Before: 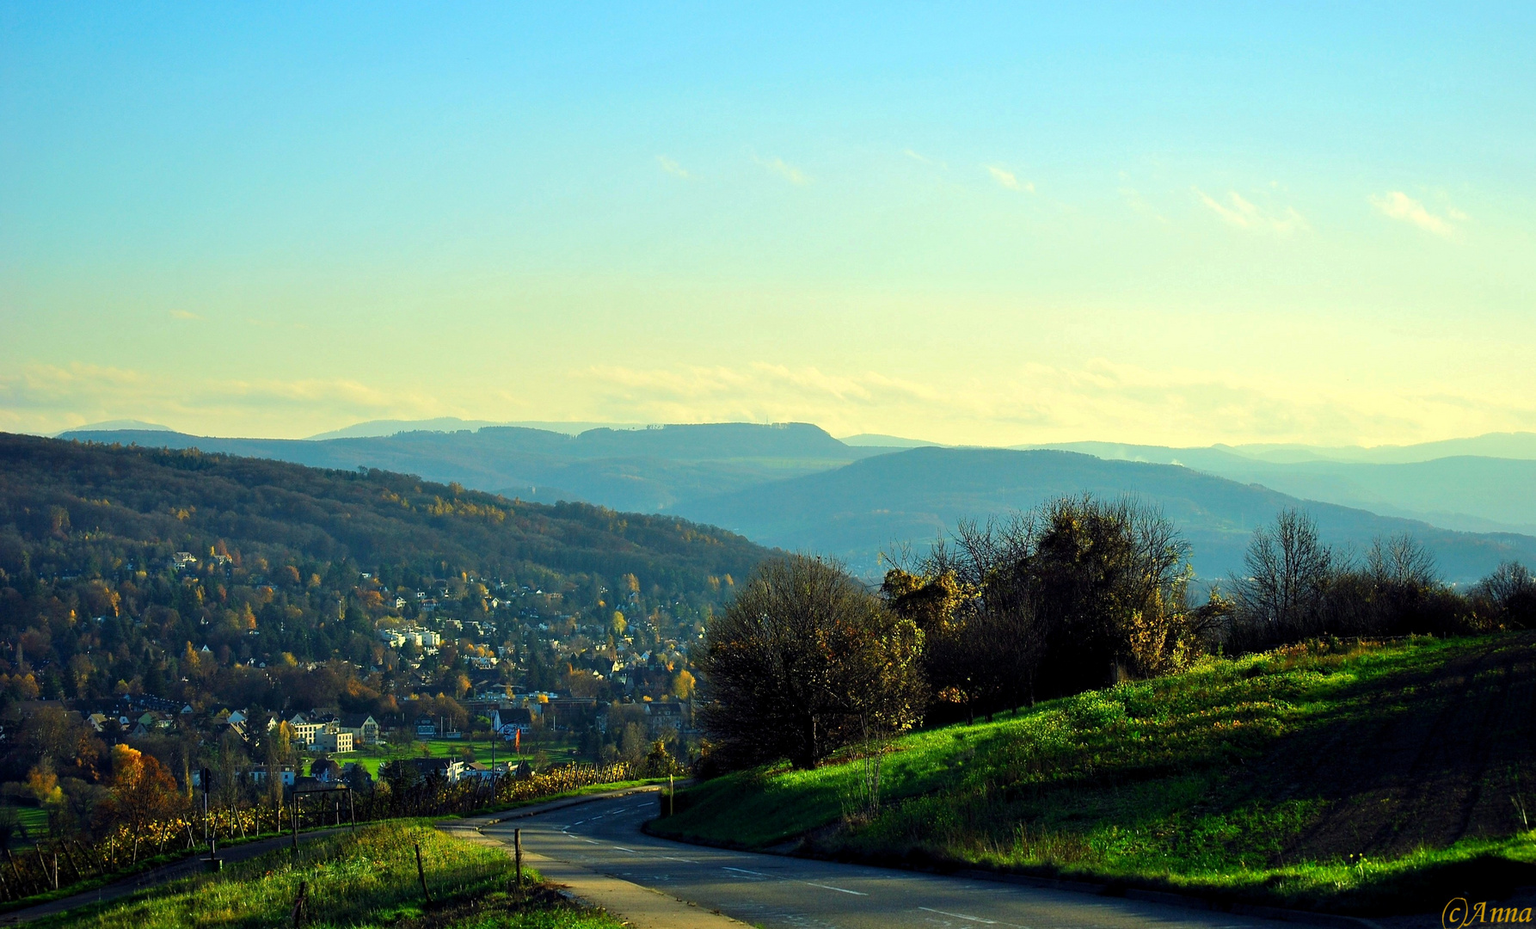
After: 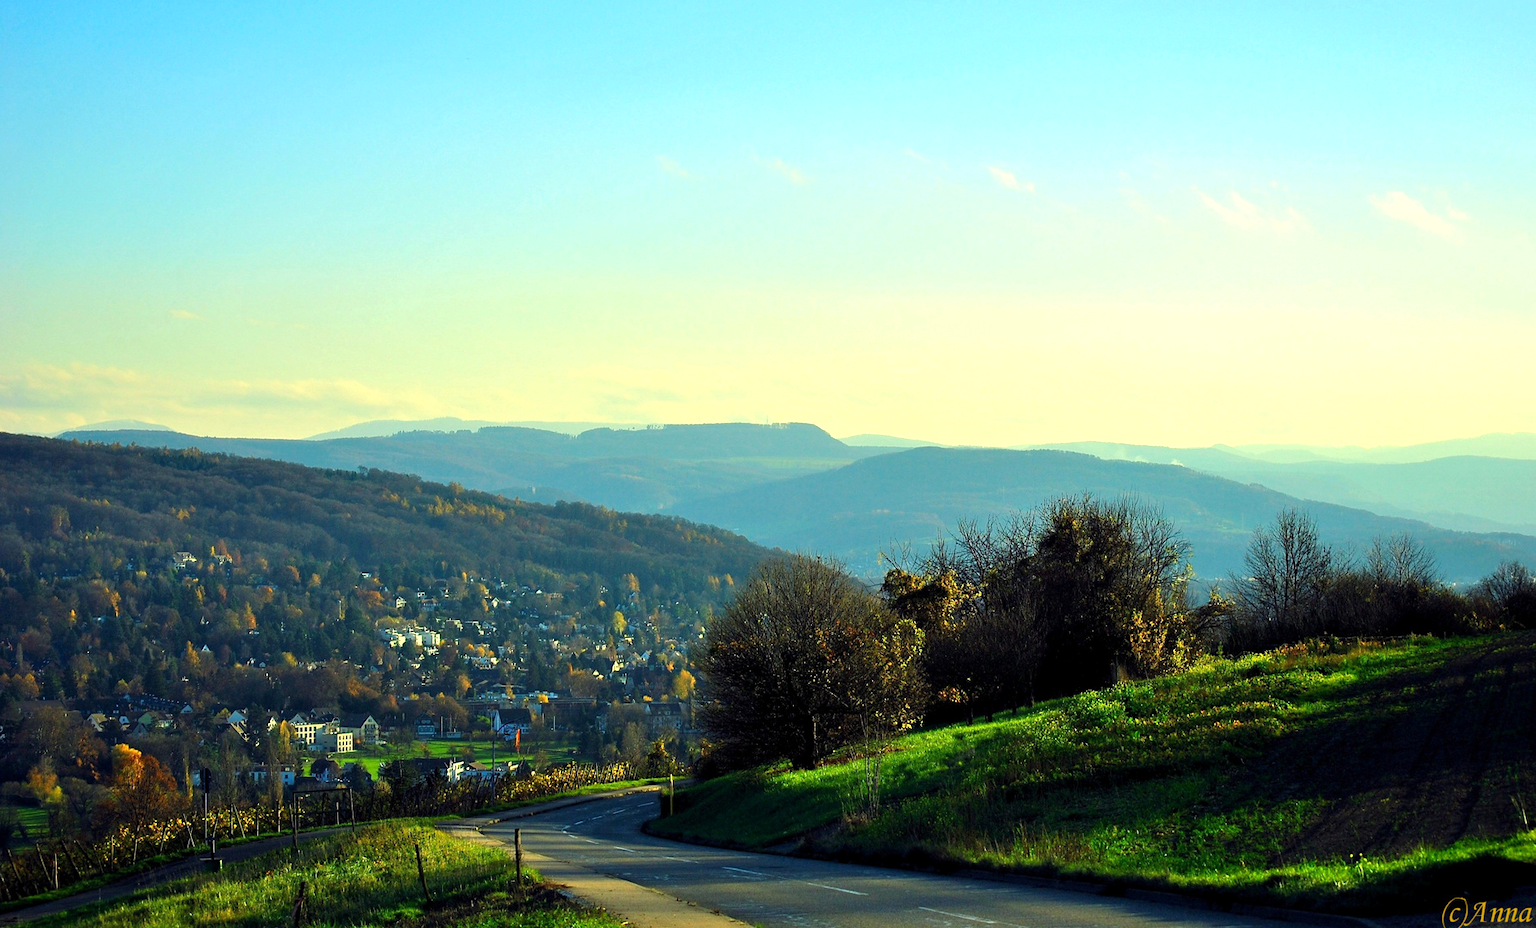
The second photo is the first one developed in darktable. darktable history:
exposure: exposure 0.602 EV, compensate exposure bias true, compensate highlight preservation false
